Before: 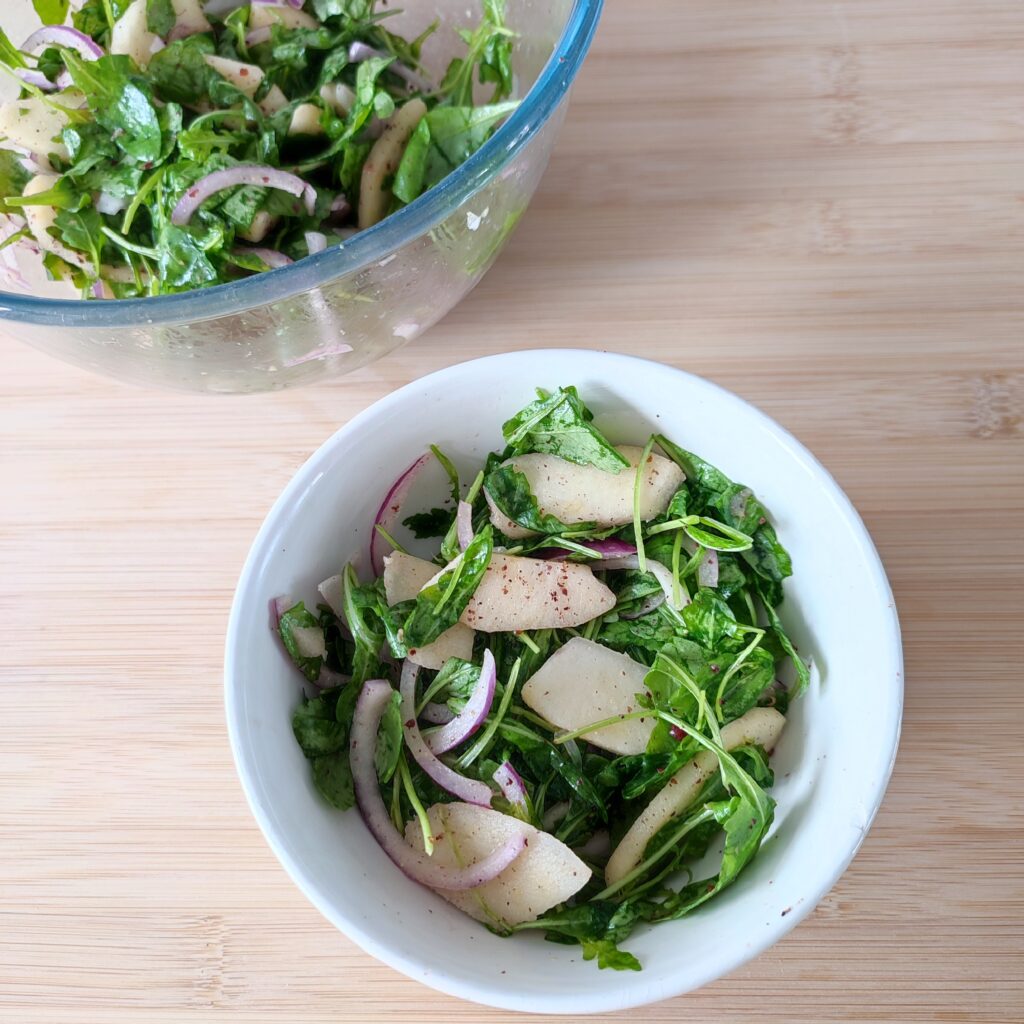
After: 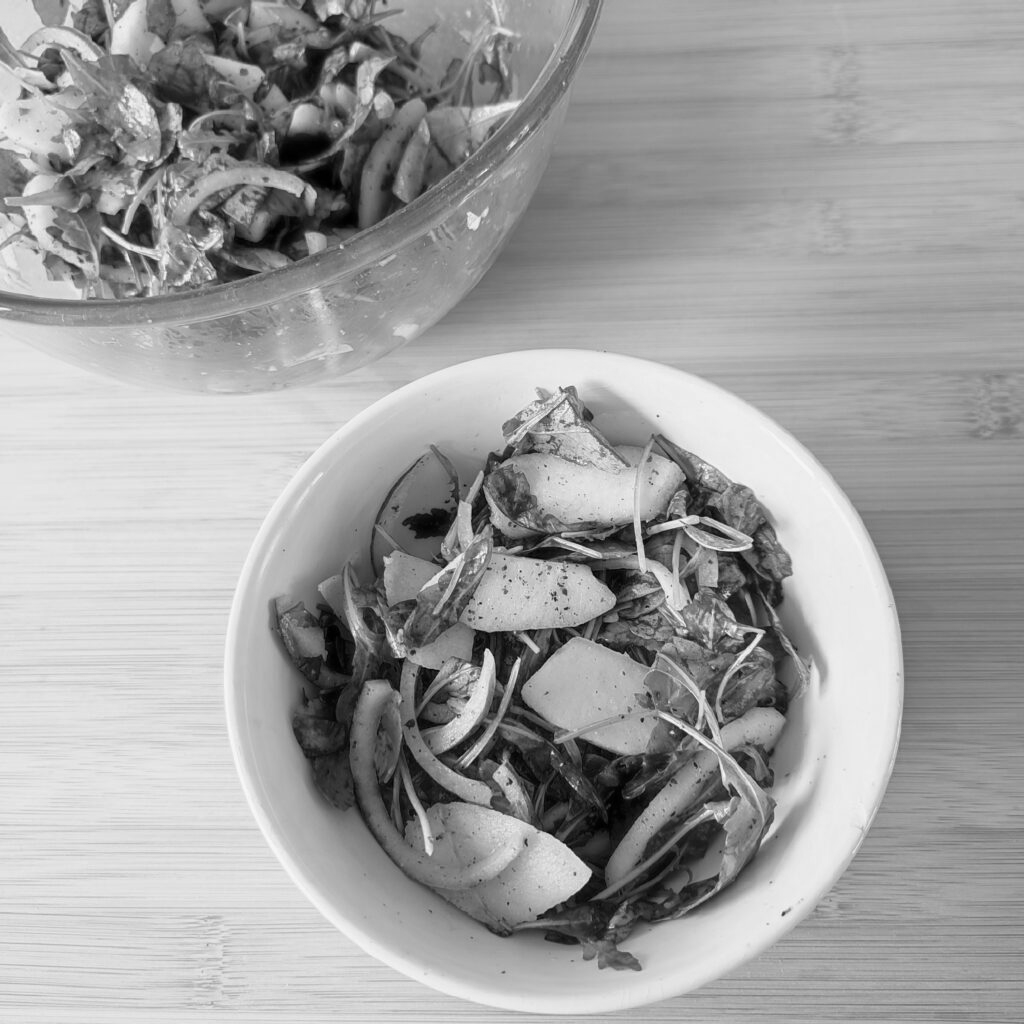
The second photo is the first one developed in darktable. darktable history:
monochrome: a 32, b 64, size 2.3
color correction: highlights a* -0.182, highlights b* -0.124
